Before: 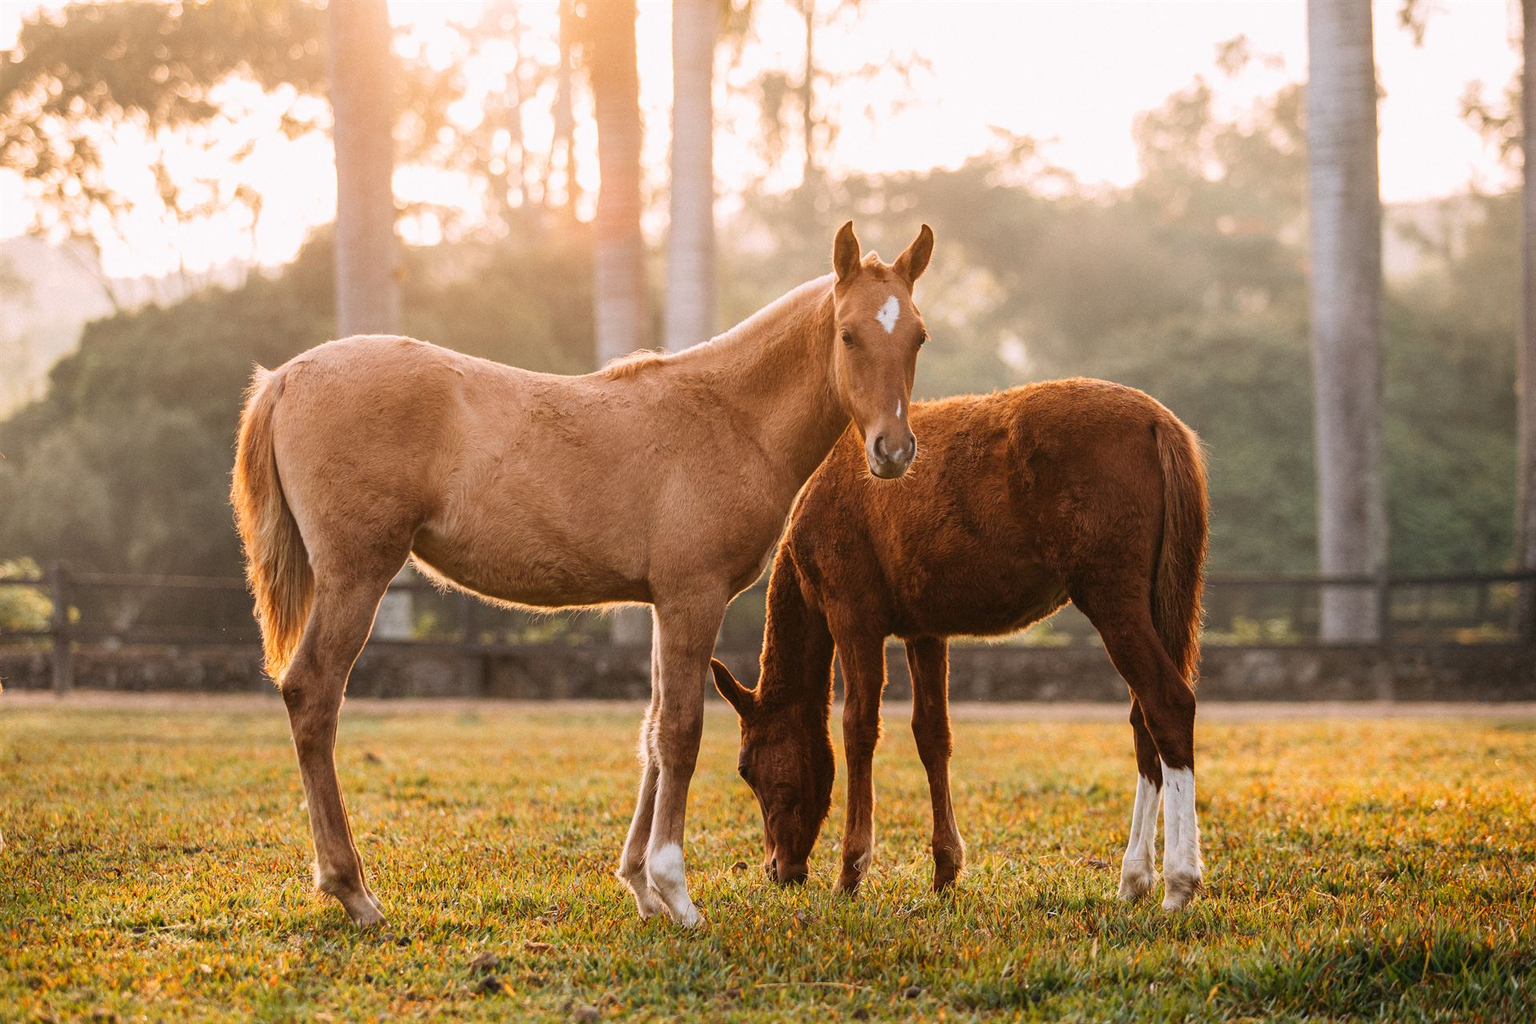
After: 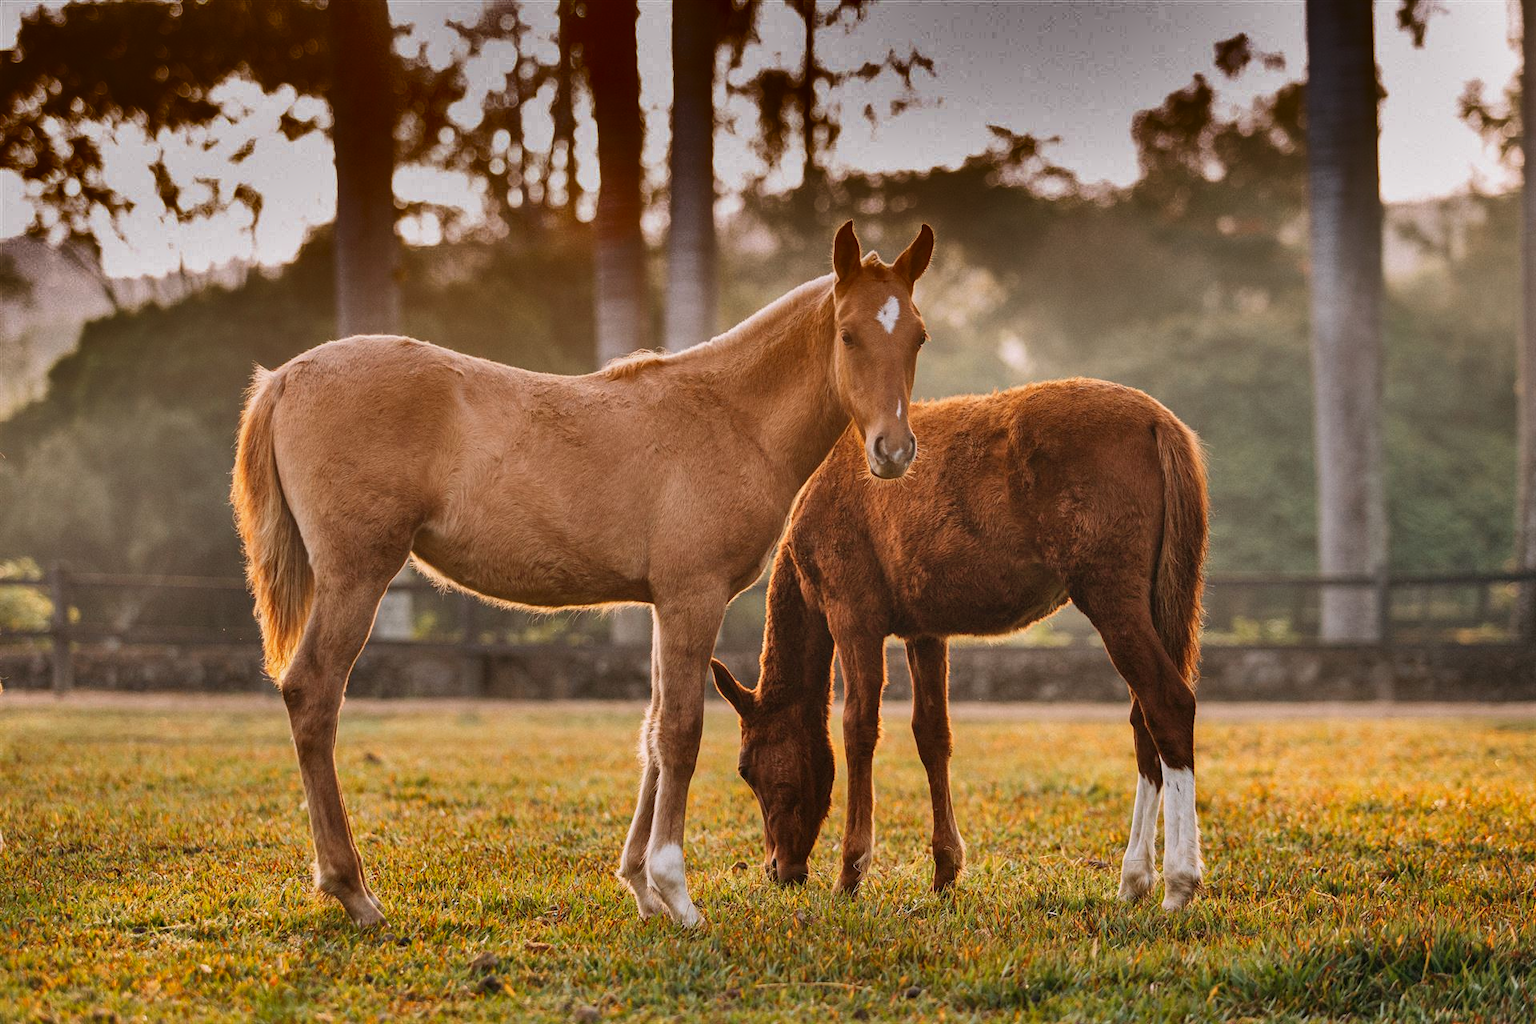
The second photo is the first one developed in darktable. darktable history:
shadows and highlights: radius 124.14, shadows 99.39, white point adjustment -2.9, highlights -99.21, soften with gaussian
